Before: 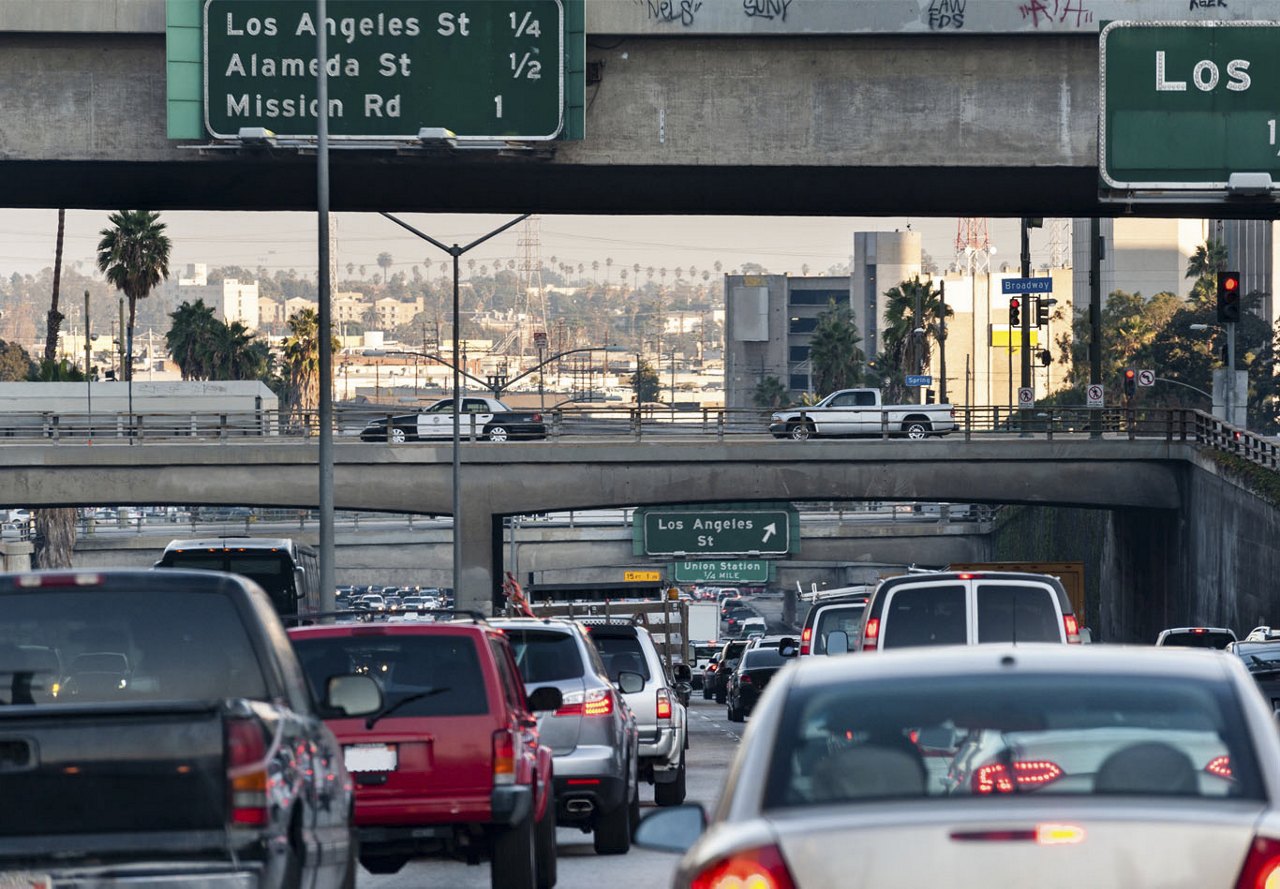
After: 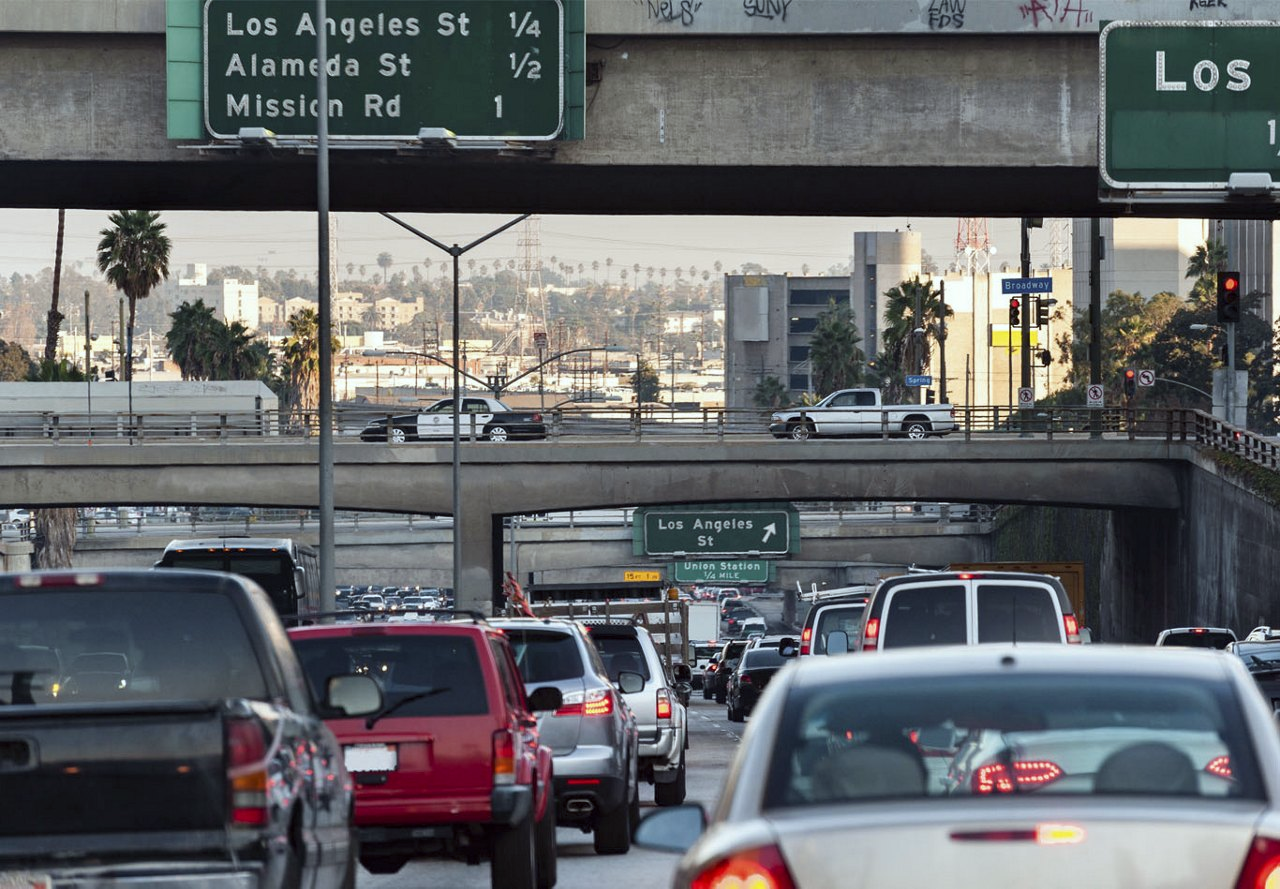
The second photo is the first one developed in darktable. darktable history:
color correction: highlights a* -2.88, highlights b* -2.19, shadows a* 2.27, shadows b* 2.88
